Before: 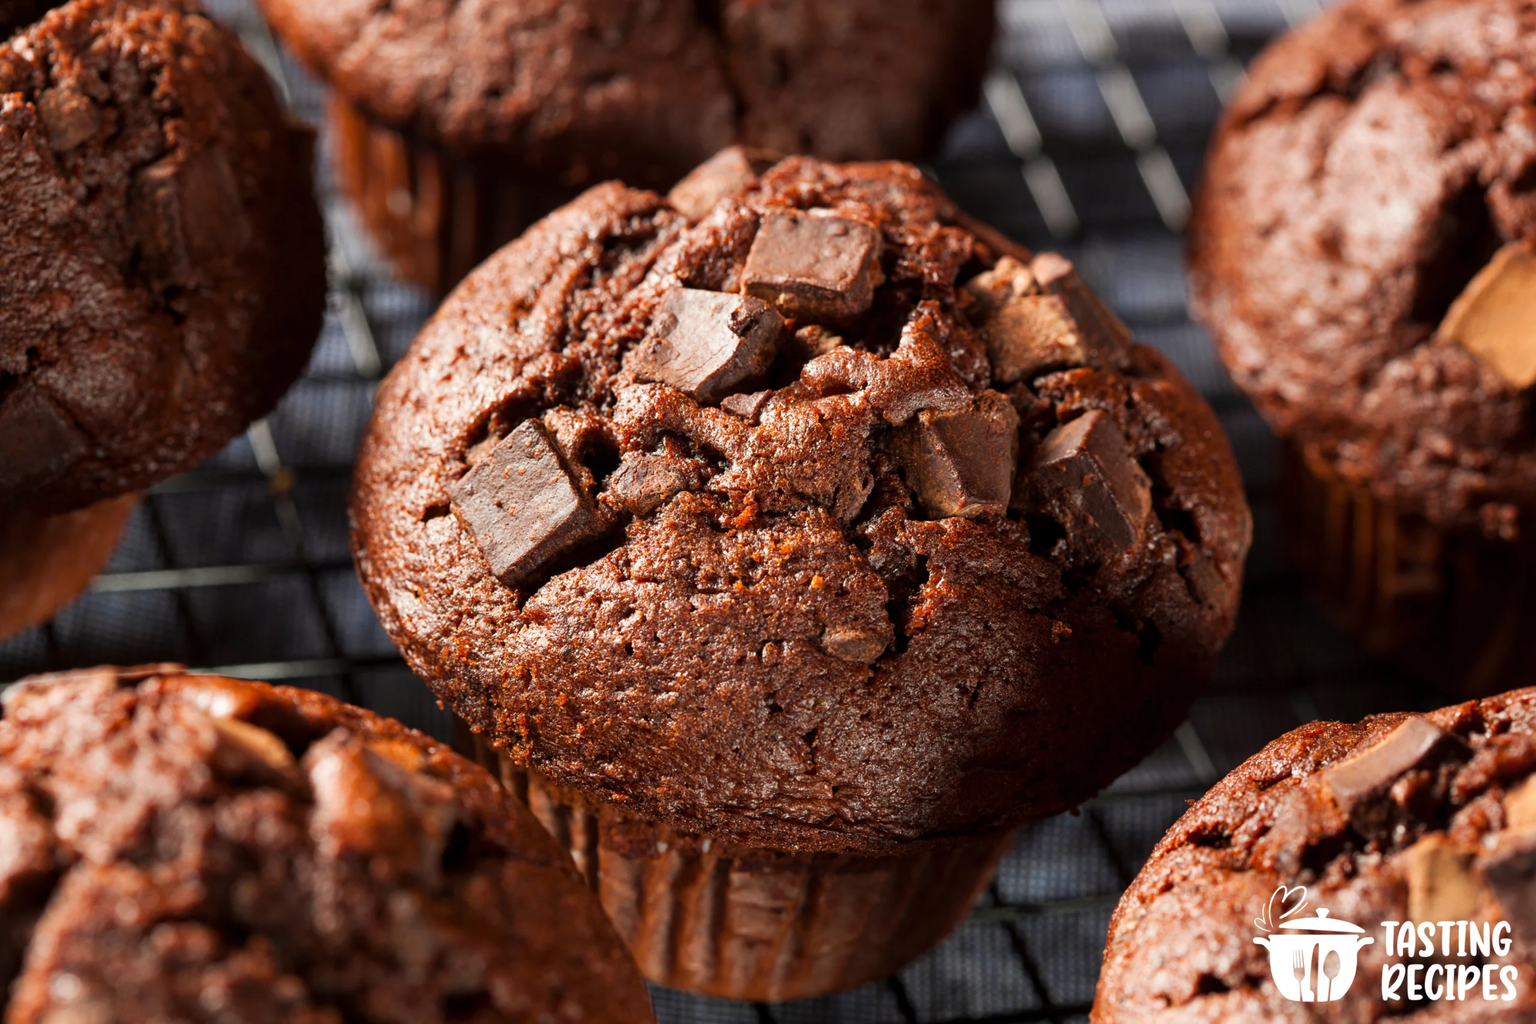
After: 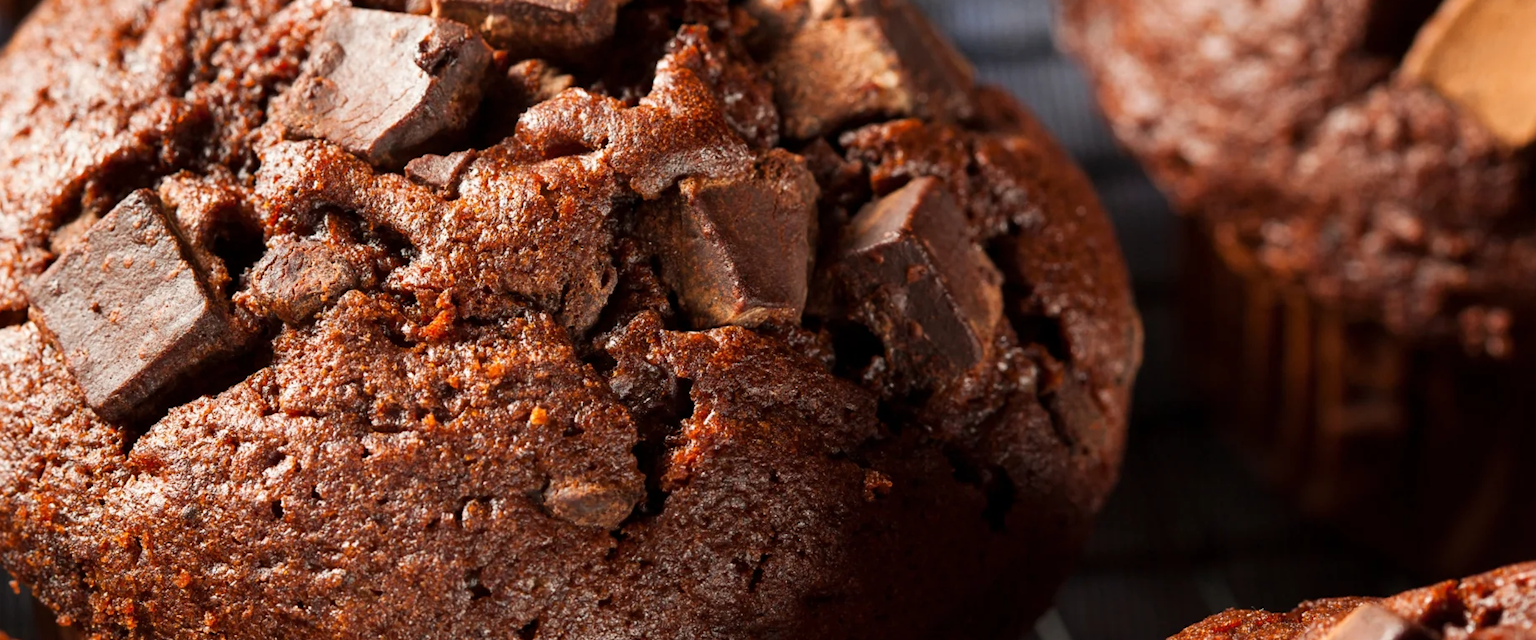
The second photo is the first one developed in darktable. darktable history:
crop and rotate: left 27.999%, top 27.633%, bottom 27.325%
